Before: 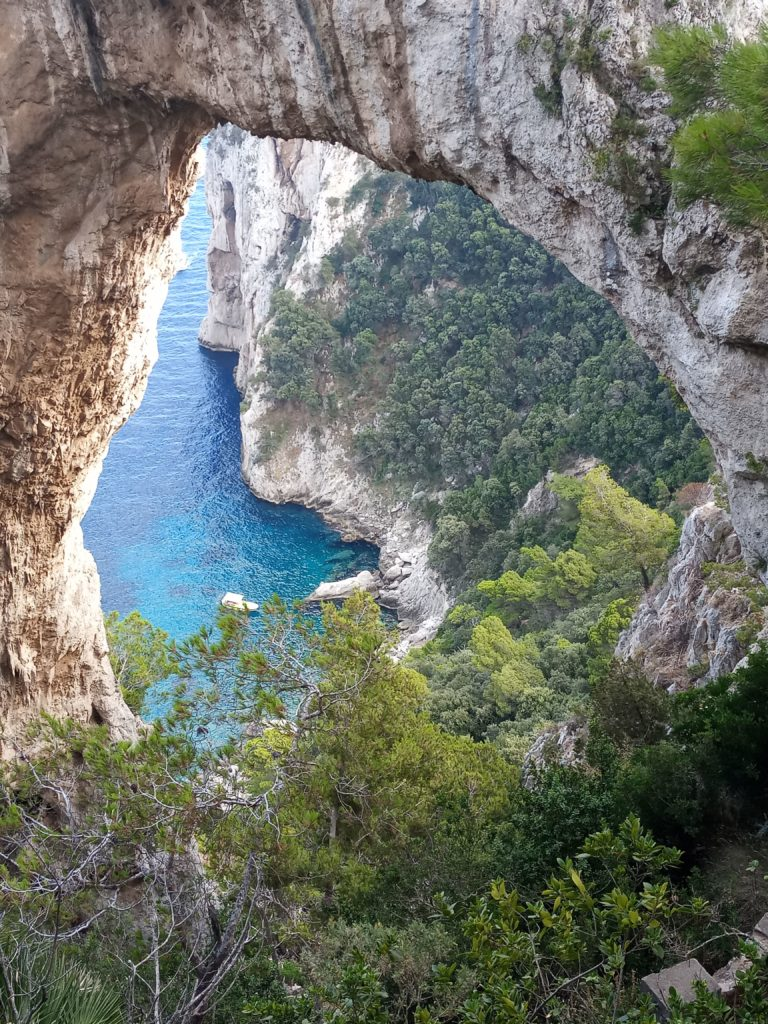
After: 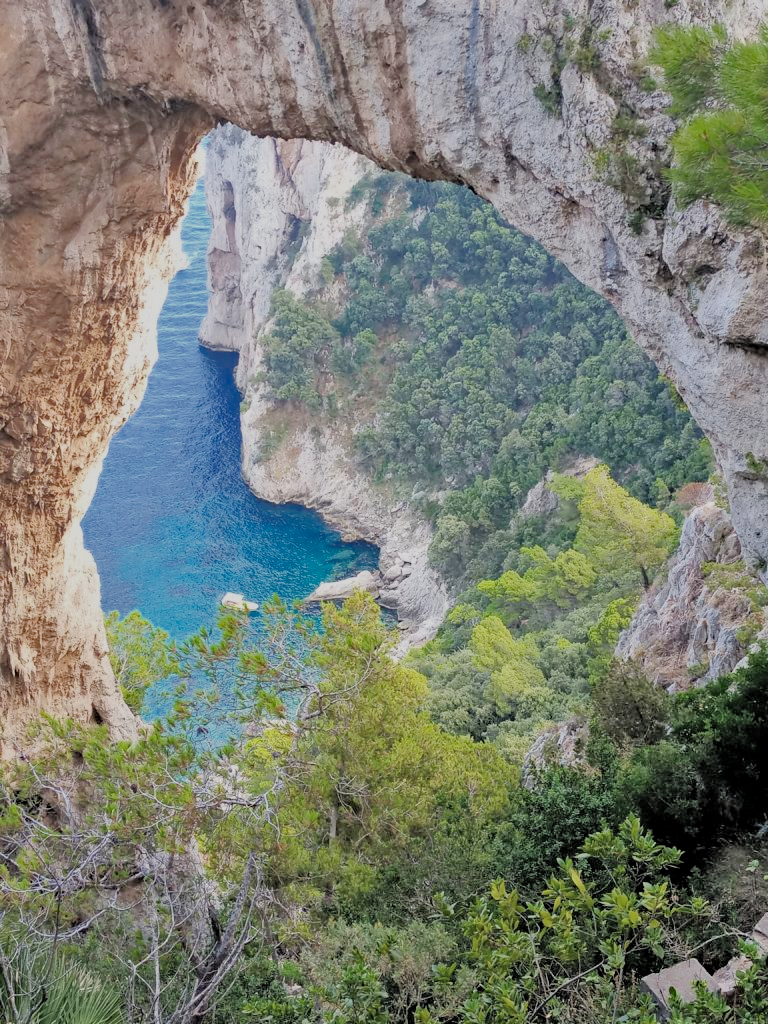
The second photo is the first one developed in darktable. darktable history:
shadows and highlights: white point adjustment 0.075, highlights -69.68, soften with gaussian
filmic rgb: middle gray luminance 3.63%, black relative exposure -6.01 EV, white relative exposure 6.32 EV, dynamic range scaling 21.7%, target black luminance 0%, hardness 2.33, latitude 45.54%, contrast 0.778, highlights saturation mix 98.66%, shadows ↔ highlights balance 0.084%, iterations of high-quality reconstruction 0
exposure: exposure 0.989 EV, compensate exposure bias true, compensate highlight preservation false
haze removal: compatibility mode true, adaptive false
